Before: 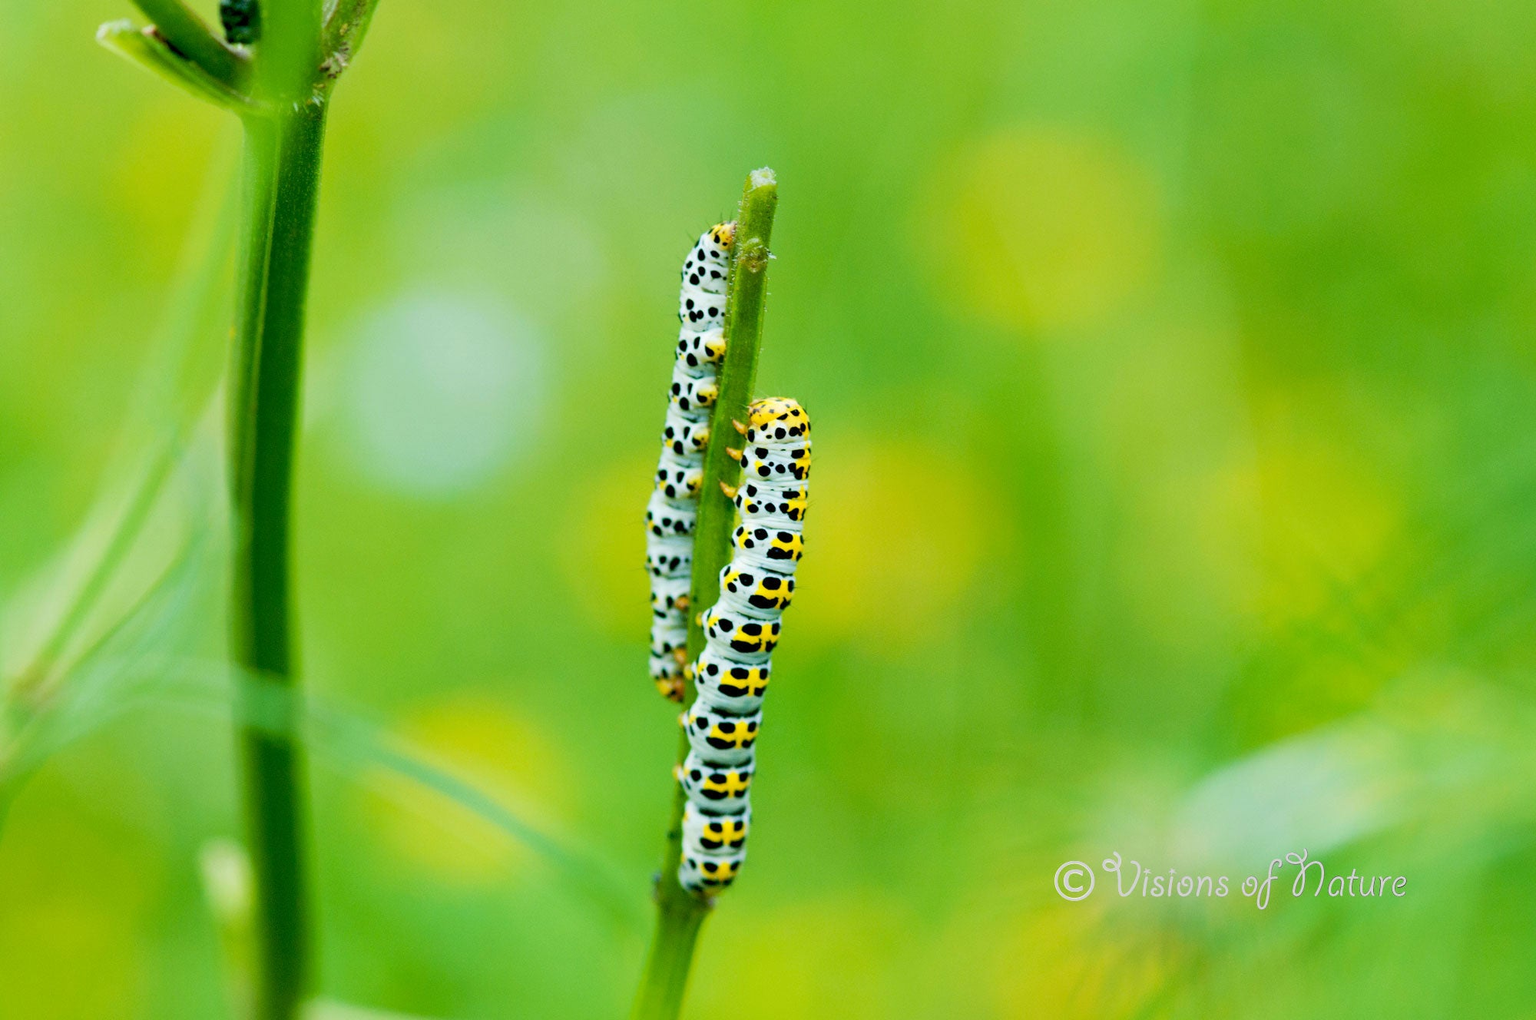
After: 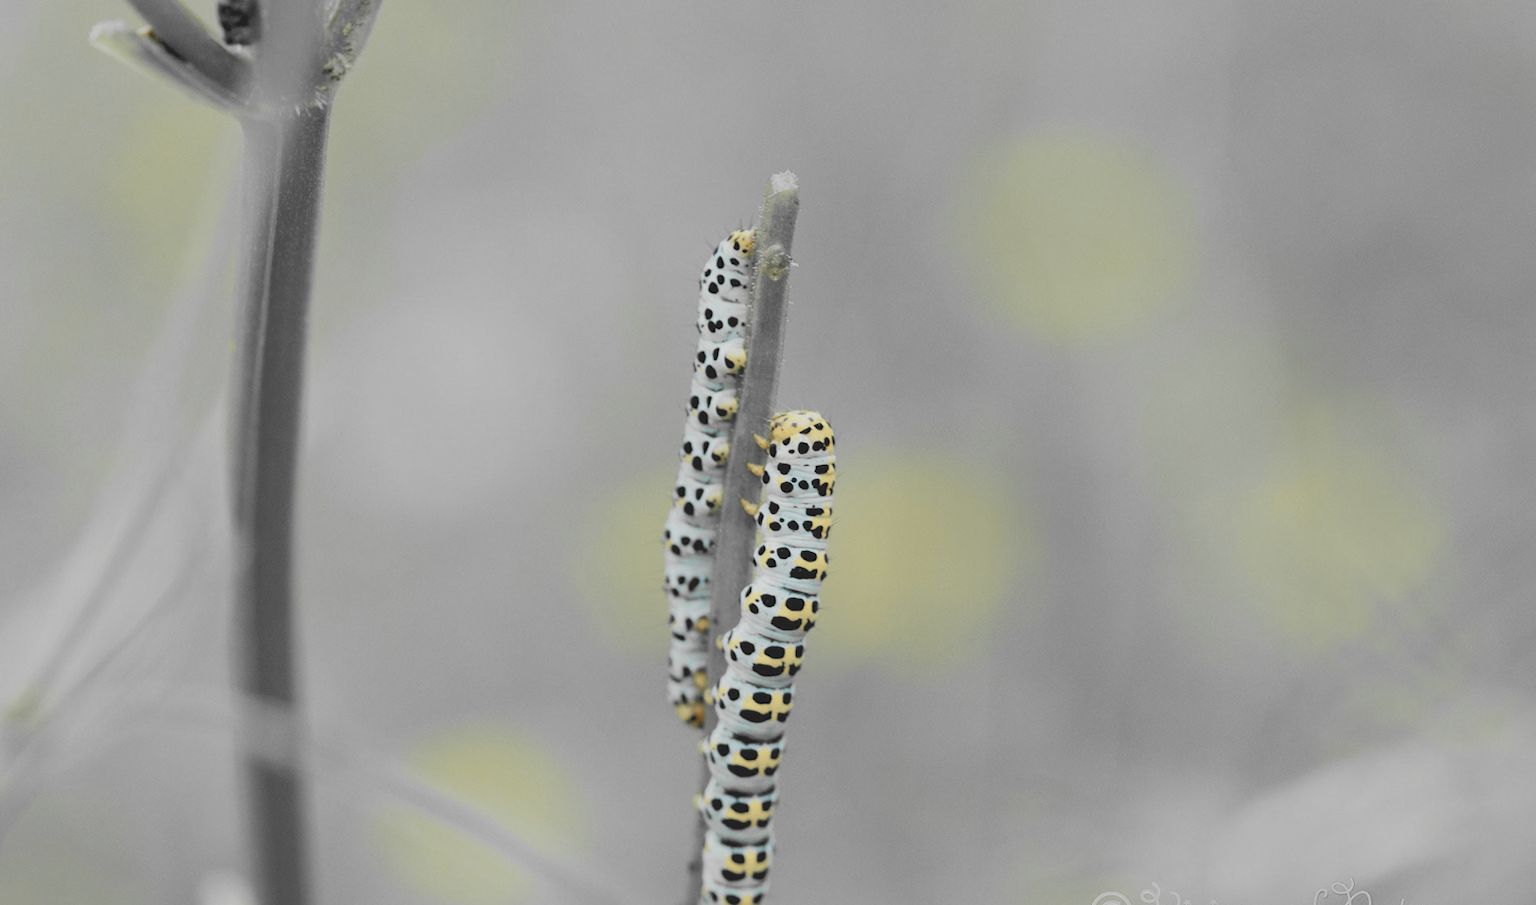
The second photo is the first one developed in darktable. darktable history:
velvia: on, module defaults
color zones: curves: ch1 [(0, 0.679) (0.143, 0.647) (0.286, 0.261) (0.378, -0.011) (0.571, 0.396) (0.714, 0.399) (0.857, 0.406) (1, 0.679)], mix 18.47%
crop and rotate: angle 0.239°, left 0.254%, right 3.084%, bottom 14.081%
contrast brightness saturation: contrast -0.255, saturation -0.448
